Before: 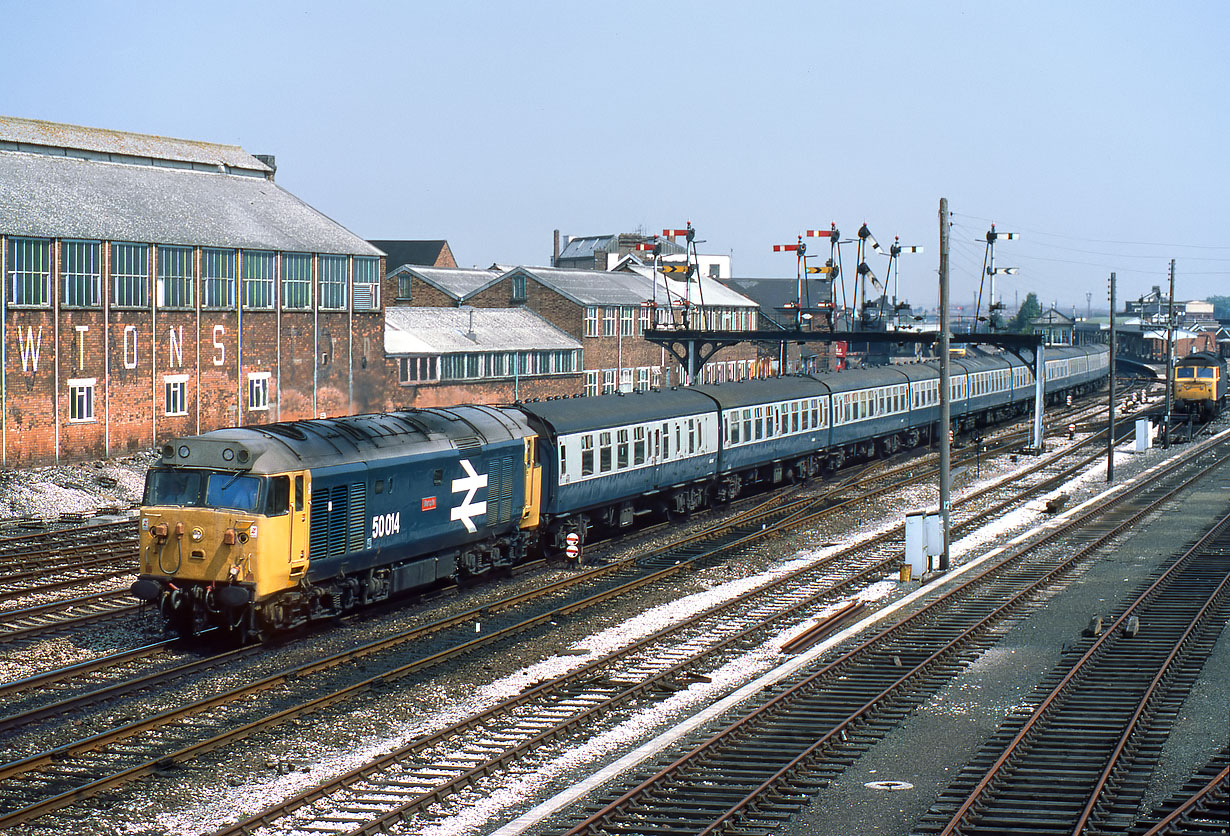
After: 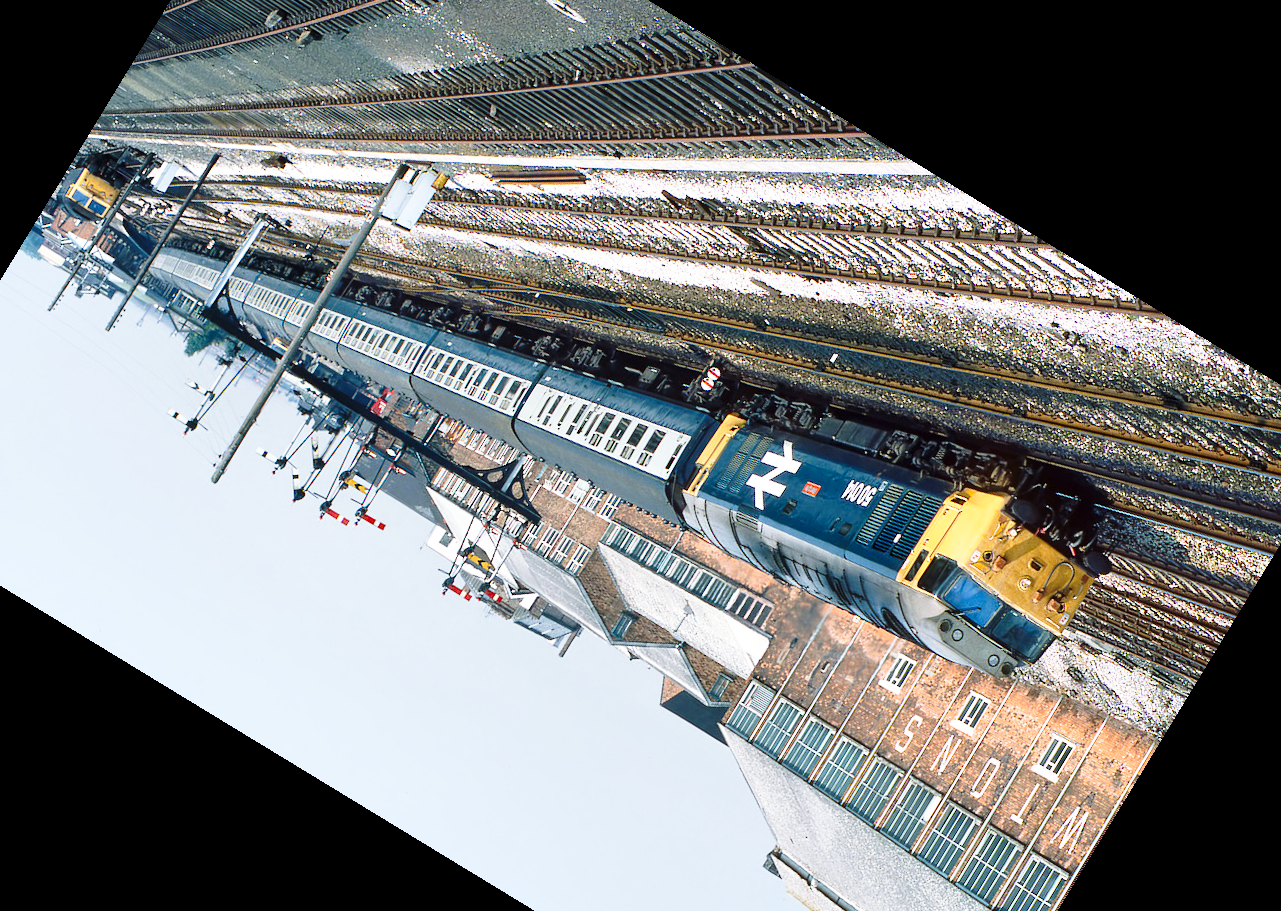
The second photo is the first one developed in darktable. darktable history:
base curve: curves: ch0 [(0, 0) (0.028, 0.03) (0.121, 0.232) (0.46, 0.748) (0.859, 0.968) (1, 1)], preserve colors none
crop and rotate: angle 148.68°, left 9.111%, top 15.603%, right 4.588%, bottom 17.041%
white balance: red 1, blue 1
shadows and highlights: shadows 20.91, highlights -35.45, soften with gaussian
